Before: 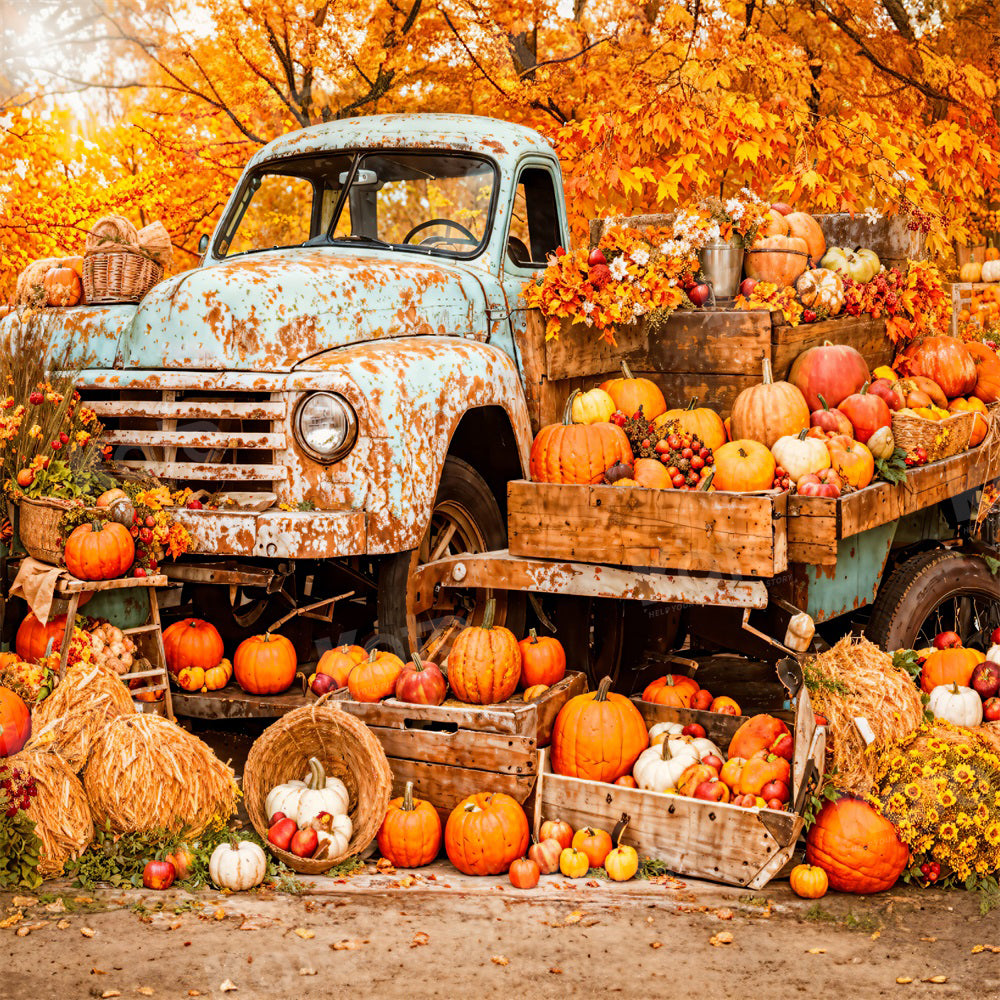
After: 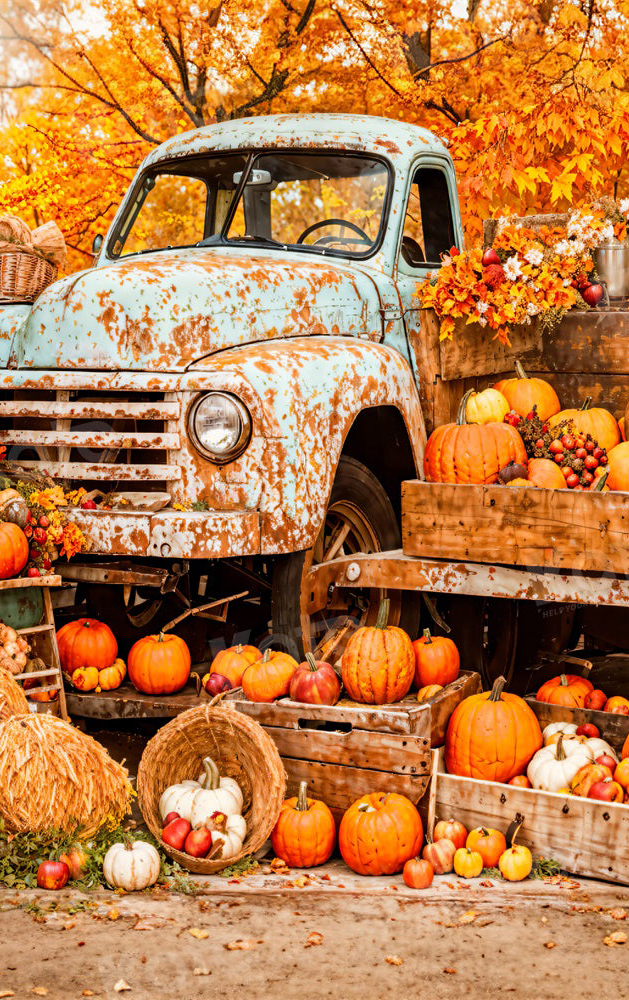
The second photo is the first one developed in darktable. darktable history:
crop: left 10.665%, right 26.348%
